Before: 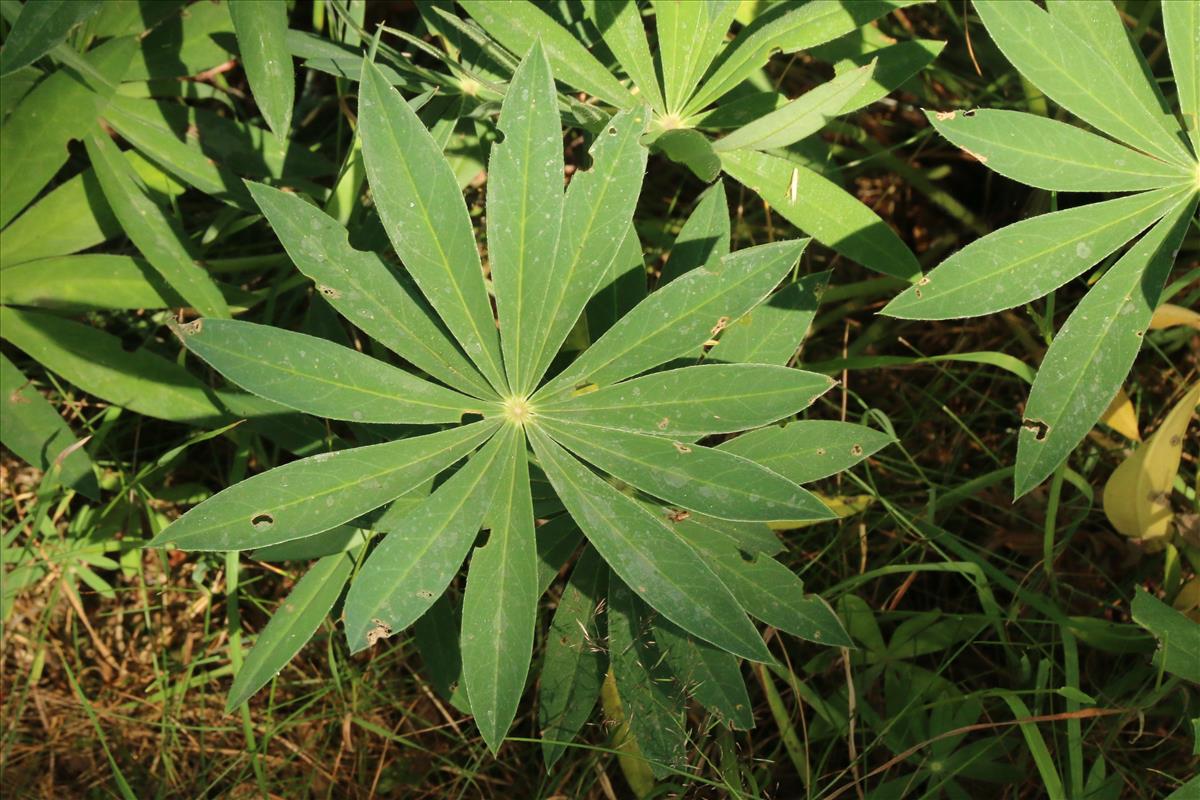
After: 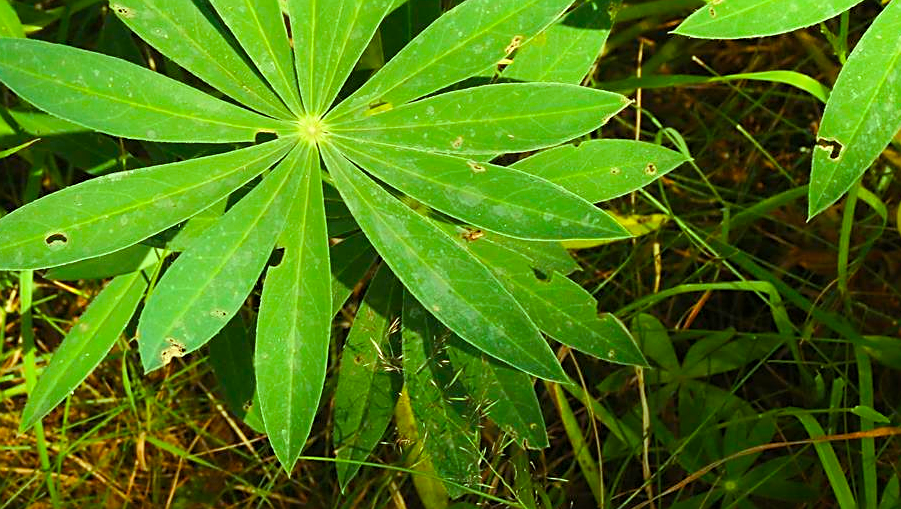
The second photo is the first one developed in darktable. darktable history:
tone equalizer: -8 EV 0.003 EV, -7 EV -0.003 EV, -6 EV 0.031 EV, -5 EV 0.05 EV, -4 EV 0.3 EV, -3 EV 0.676 EV, -2 EV 0.583 EV, -1 EV 0.182 EV, +0 EV 0.048 EV, smoothing diameter 24.96%, edges refinement/feathering 10.39, preserve details guided filter
color balance rgb: highlights gain › luminance 15.47%, highlights gain › chroma 7.081%, highlights gain › hue 126.42°, perceptual saturation grading › global saturation 20%, perceptual saturation grading › highlights 1.629%, perceptual saturation grading › shadows 49.502%
sharpen: on, module defaults
crop and rotate: left 17.192%, top 35.241%, right 7.668%, bottom 1.042%
